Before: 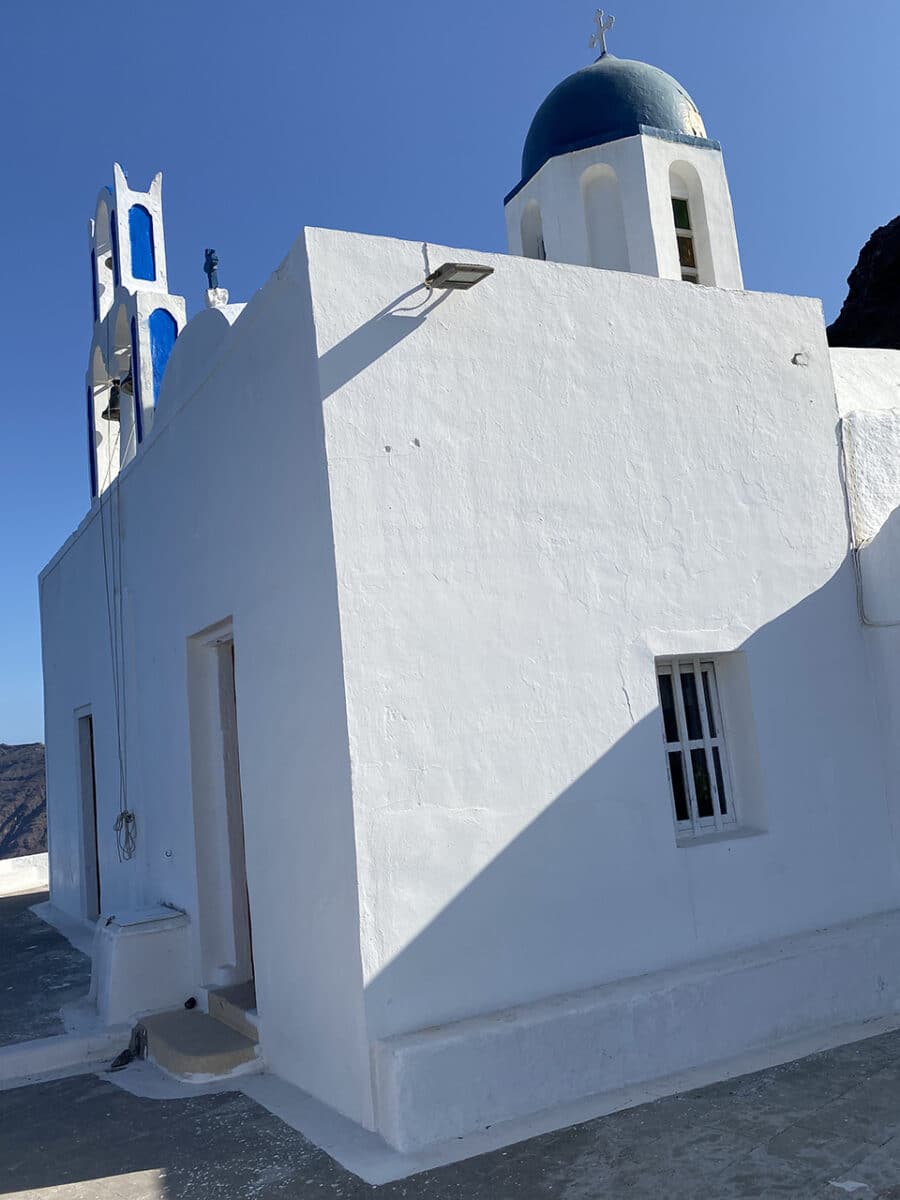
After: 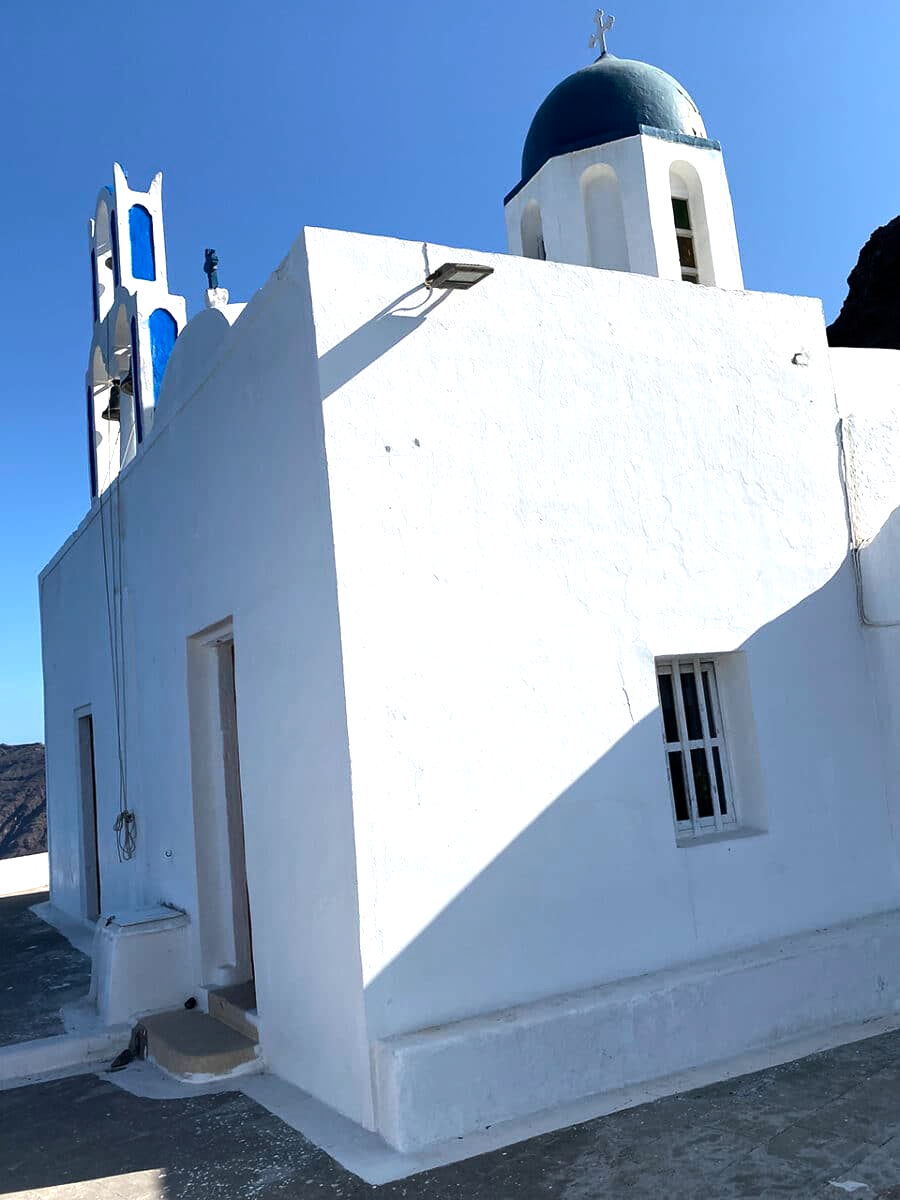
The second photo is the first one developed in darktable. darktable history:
tone equalizer: -8 EV -0.746 EV, -7 EV -0.678 EV, -6 EV -0.599 EV, -5 EV -0.375 EV, -3 EV 0.381 EV, -2 EV 0.6 EV, -1 EV 0.694 EV, +0 EV 0.775 EV, edges refinement/feathering 500, mask exposure compensation -1.57 EV, preserve details no
